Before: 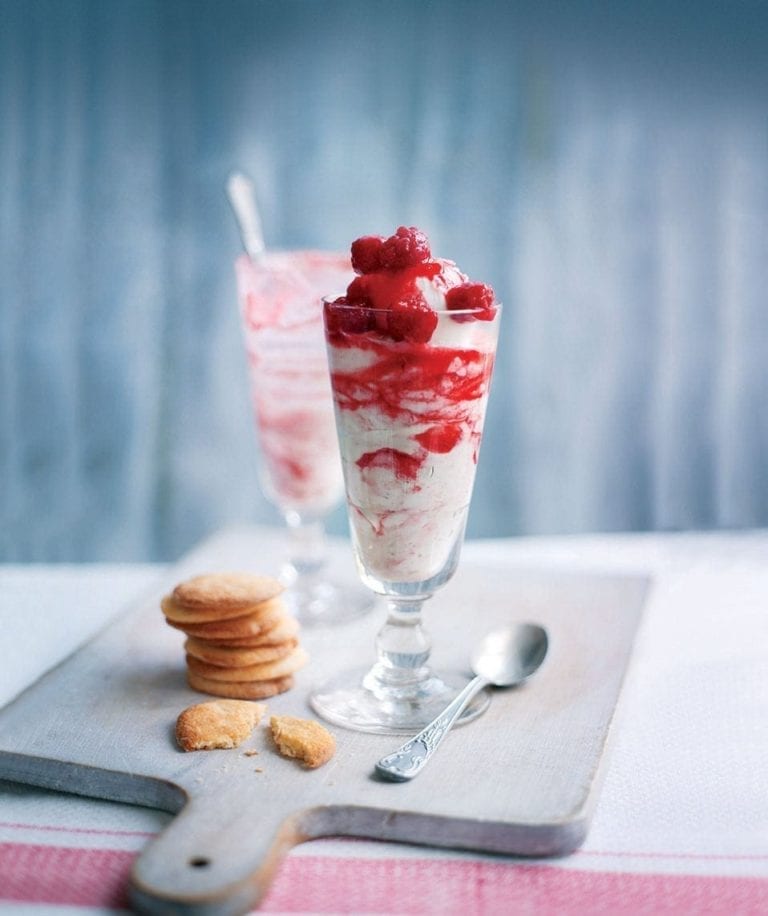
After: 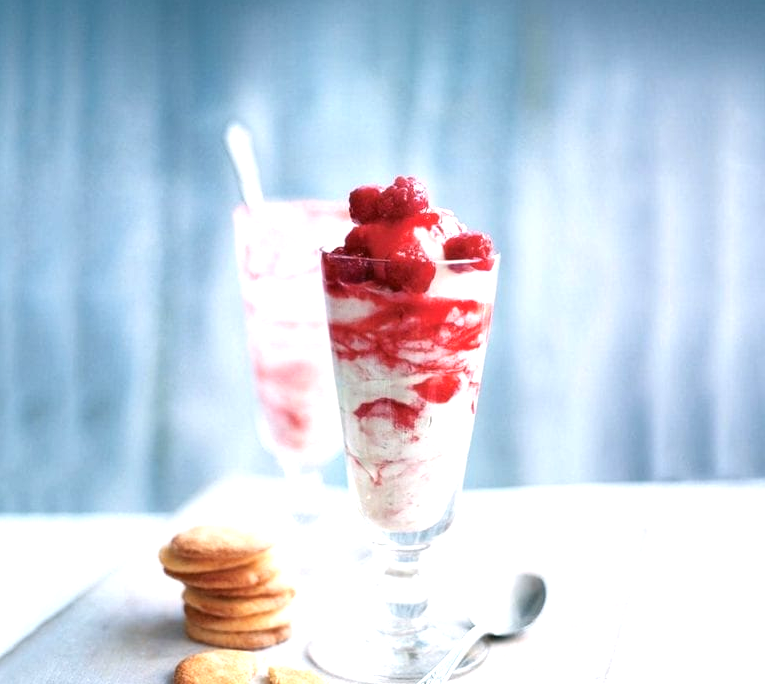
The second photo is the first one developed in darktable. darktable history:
exposure: black level correction 0, exposure 0.7 EV, compensate exposure bias true, compensate highlight preservation false
crop: left 0.387%, top 5.469%, bottom 19.809%
levels: levels [0.026, 0.507, 0.987]
